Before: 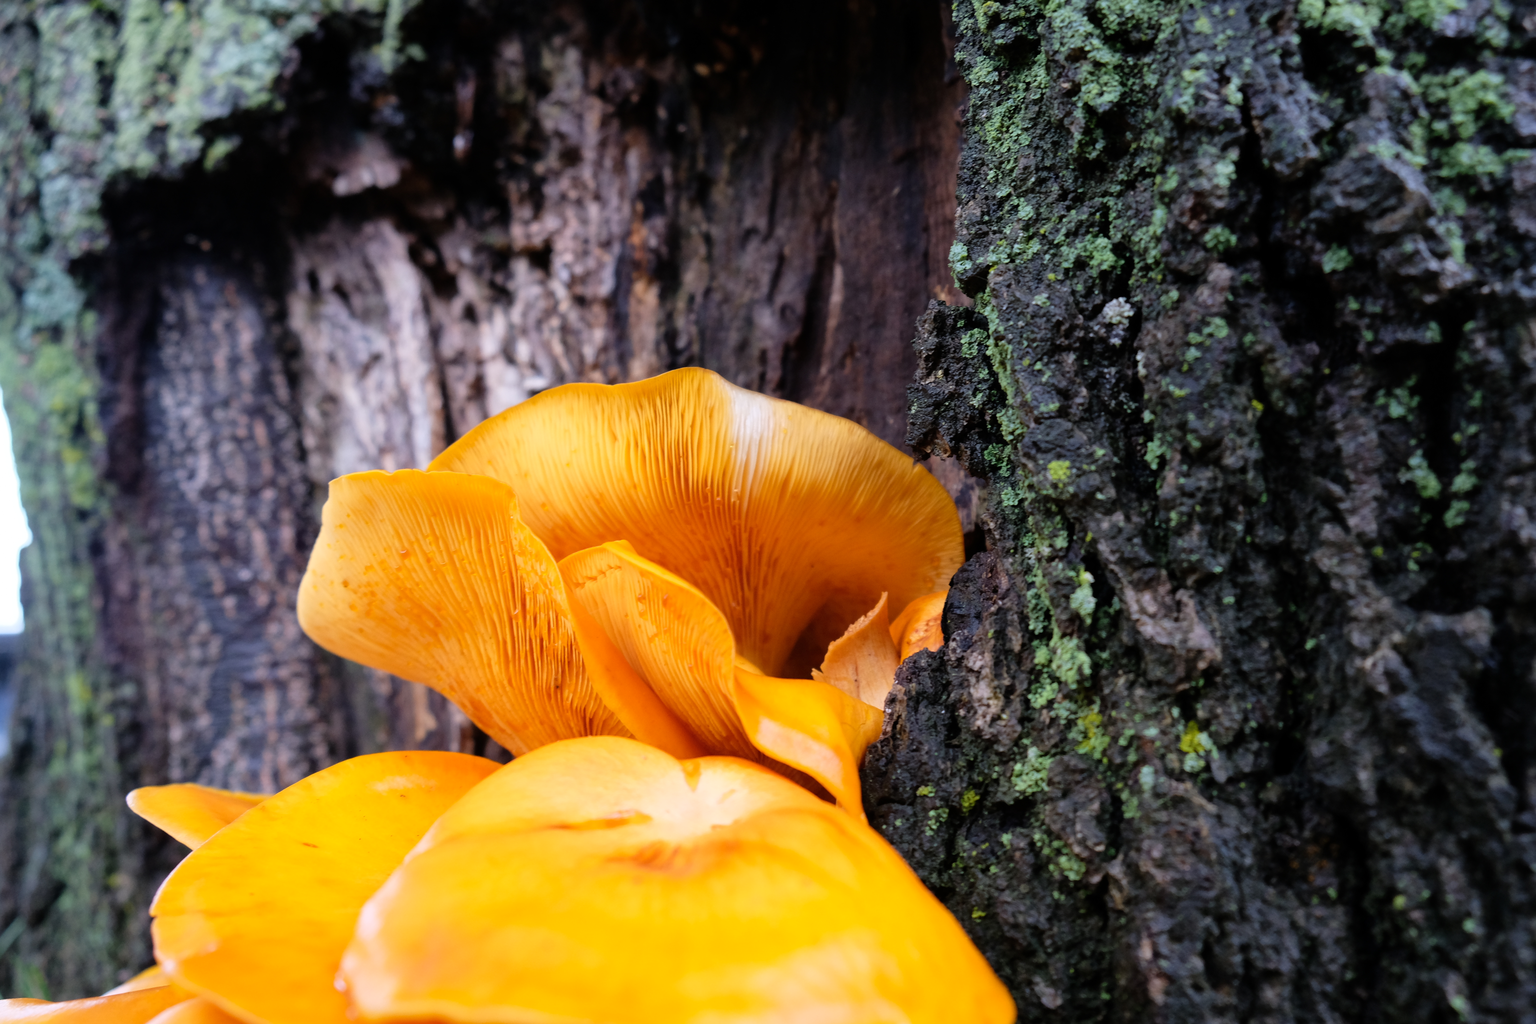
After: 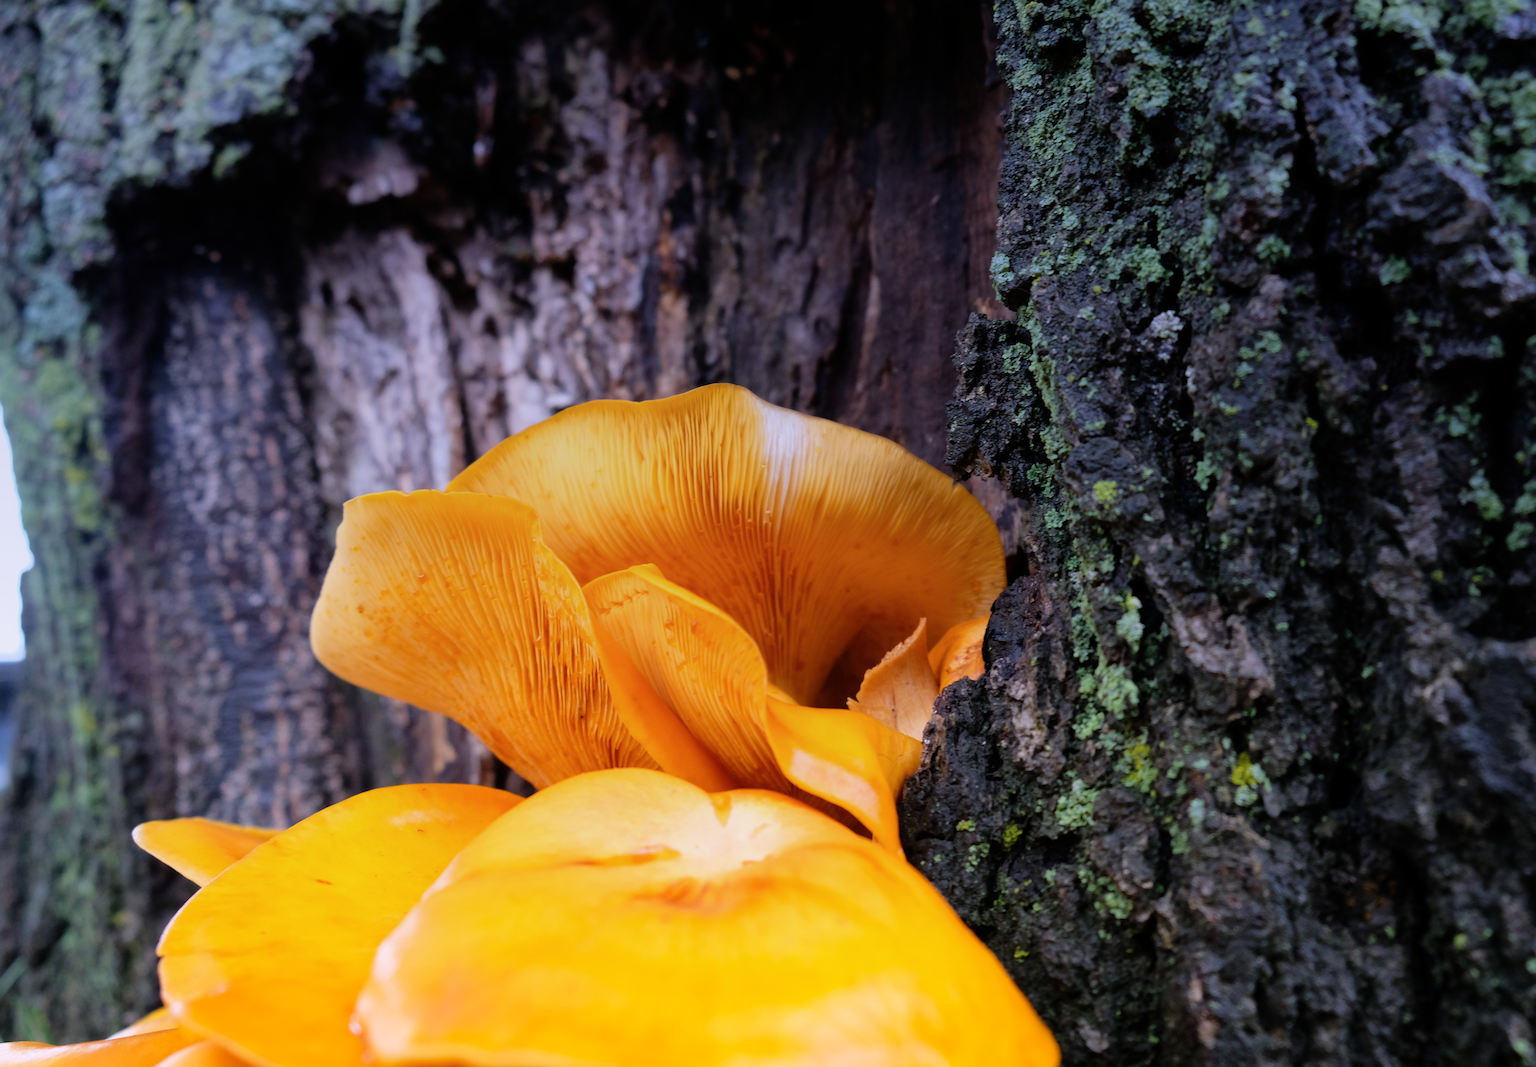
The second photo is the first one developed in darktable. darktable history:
white balance: emerald 1
crop: right 4.126%, bottom 0.031%
graduated density: hue 238.83°, saturation 50%
